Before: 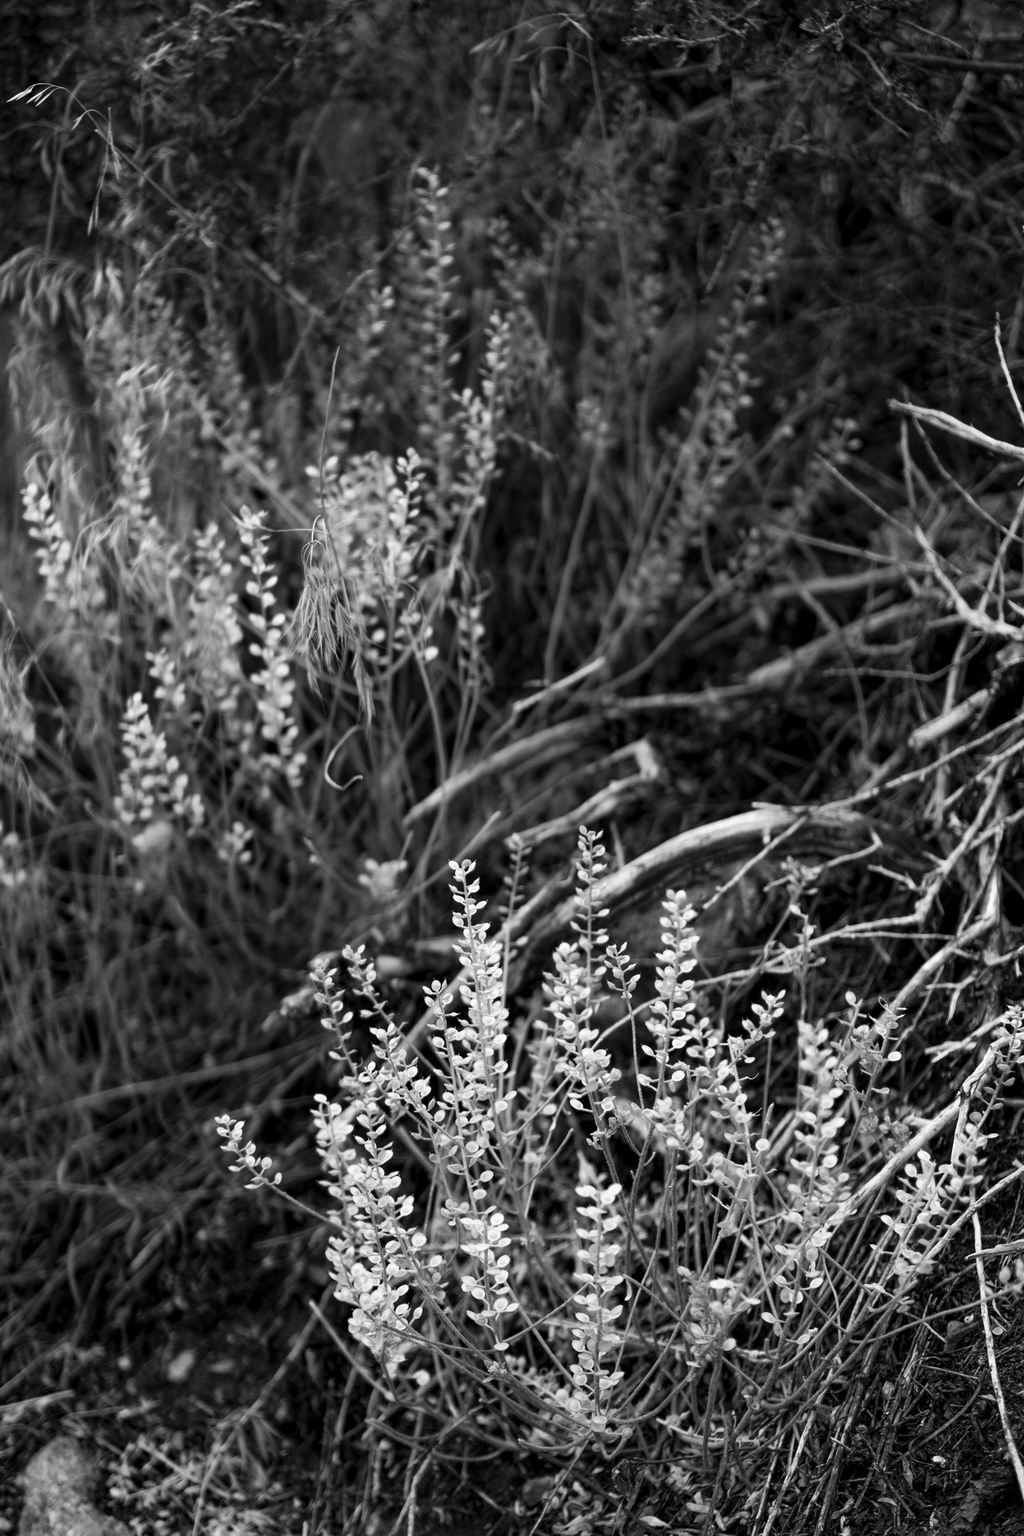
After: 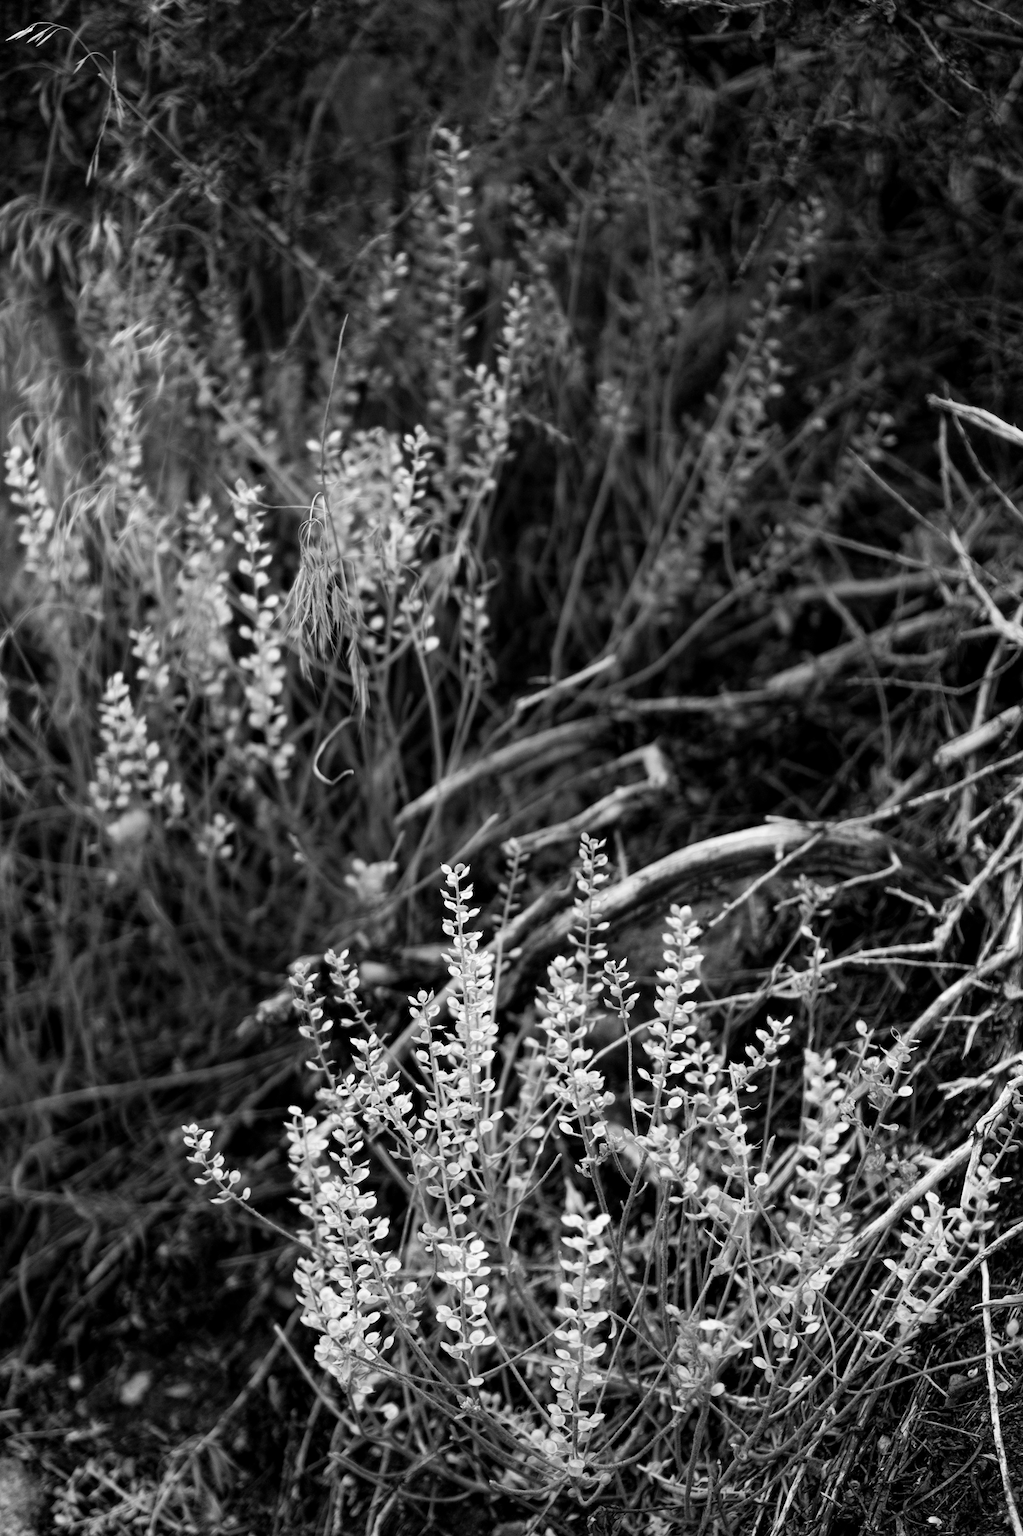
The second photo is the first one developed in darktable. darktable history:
crop and rotate: angle -2.36°
